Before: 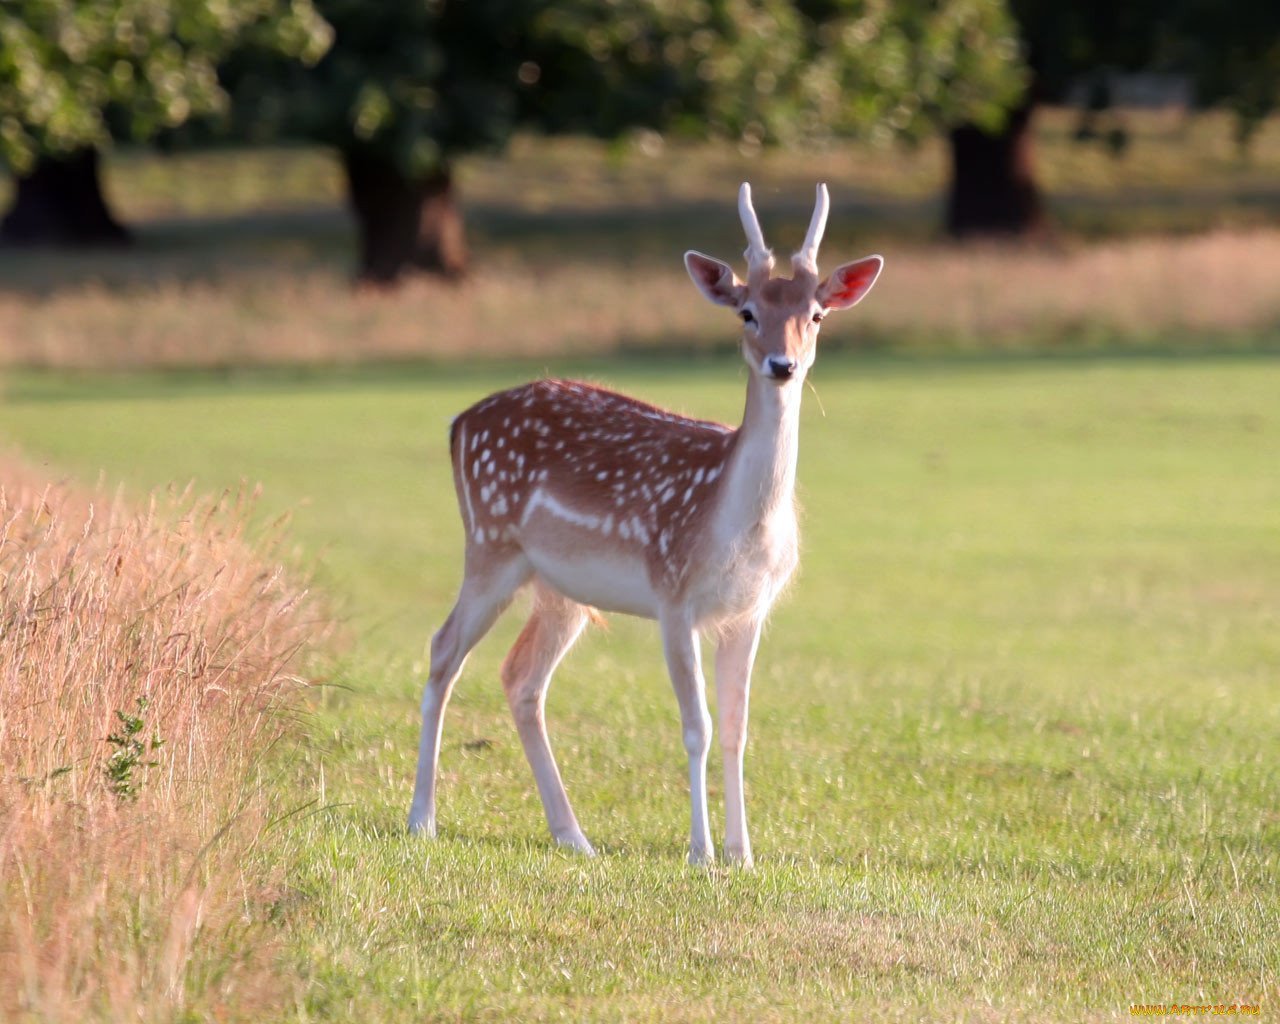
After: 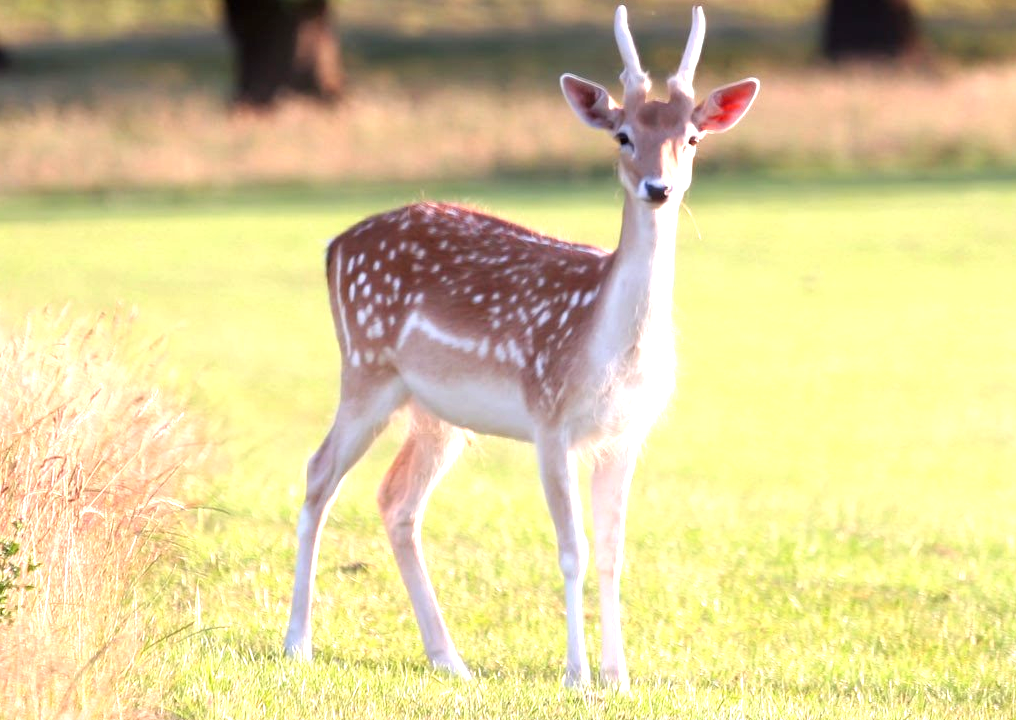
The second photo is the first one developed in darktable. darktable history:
crop: left 9.712%, top 17.29%, right 10.858%, bottom 12.328%
exposure: black level correction 0, exposure 1.001 EV, compensate highlight preservation false
